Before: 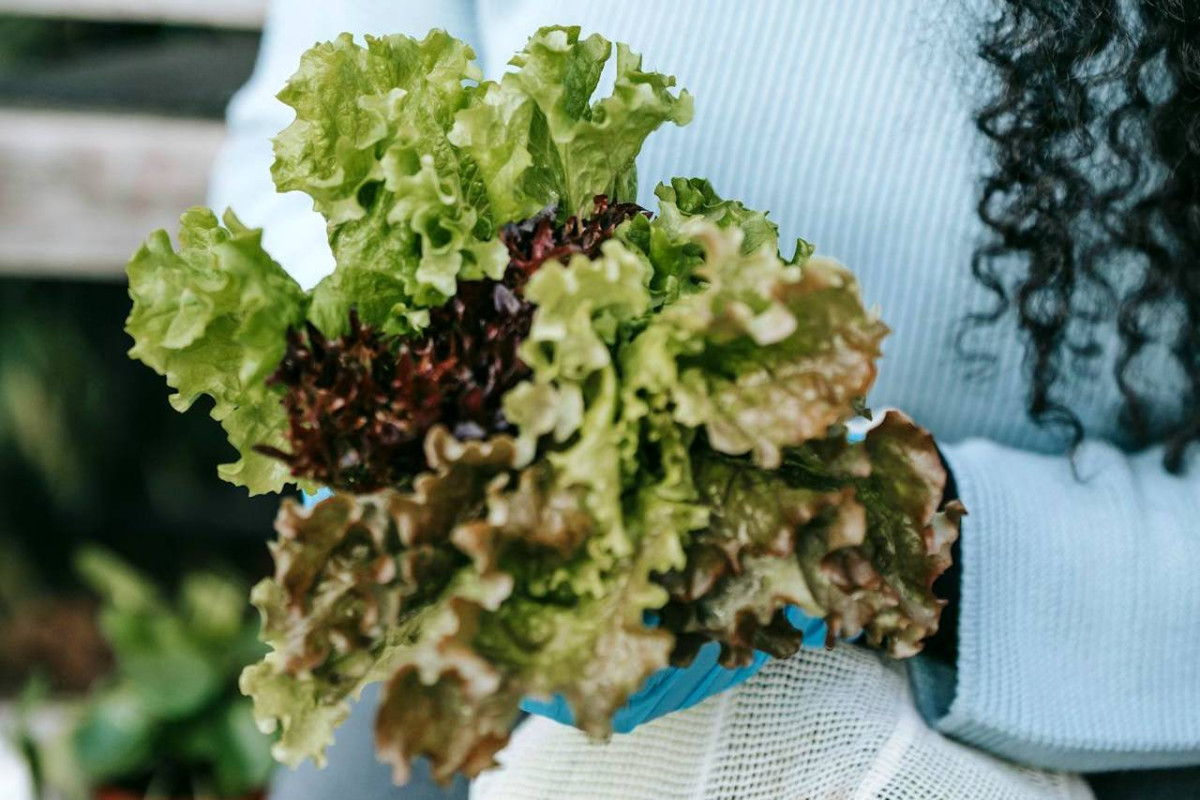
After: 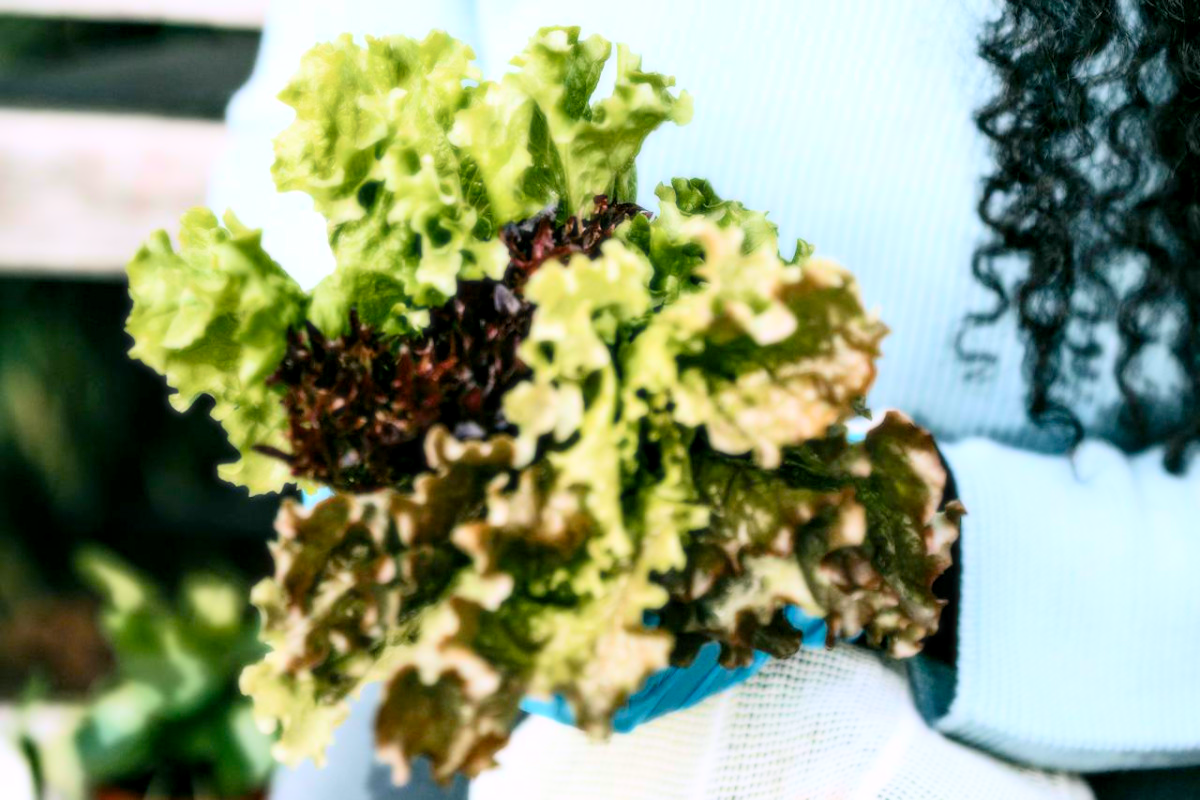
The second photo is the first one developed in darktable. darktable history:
color balance rgb: shadows lift › chroma 2%, shadows lift › hue 217.2°, power › chroma 0.25%, power › hue 60°, highlights gain › chroma 1.5%, highlights gain › hue 309.6°, global offset › luminance -0.25%, perceptual saturation grading › global saturation 15%, global vibrance 15%
bloom: size 0%, threshold 54.82%, strength 8.31%
